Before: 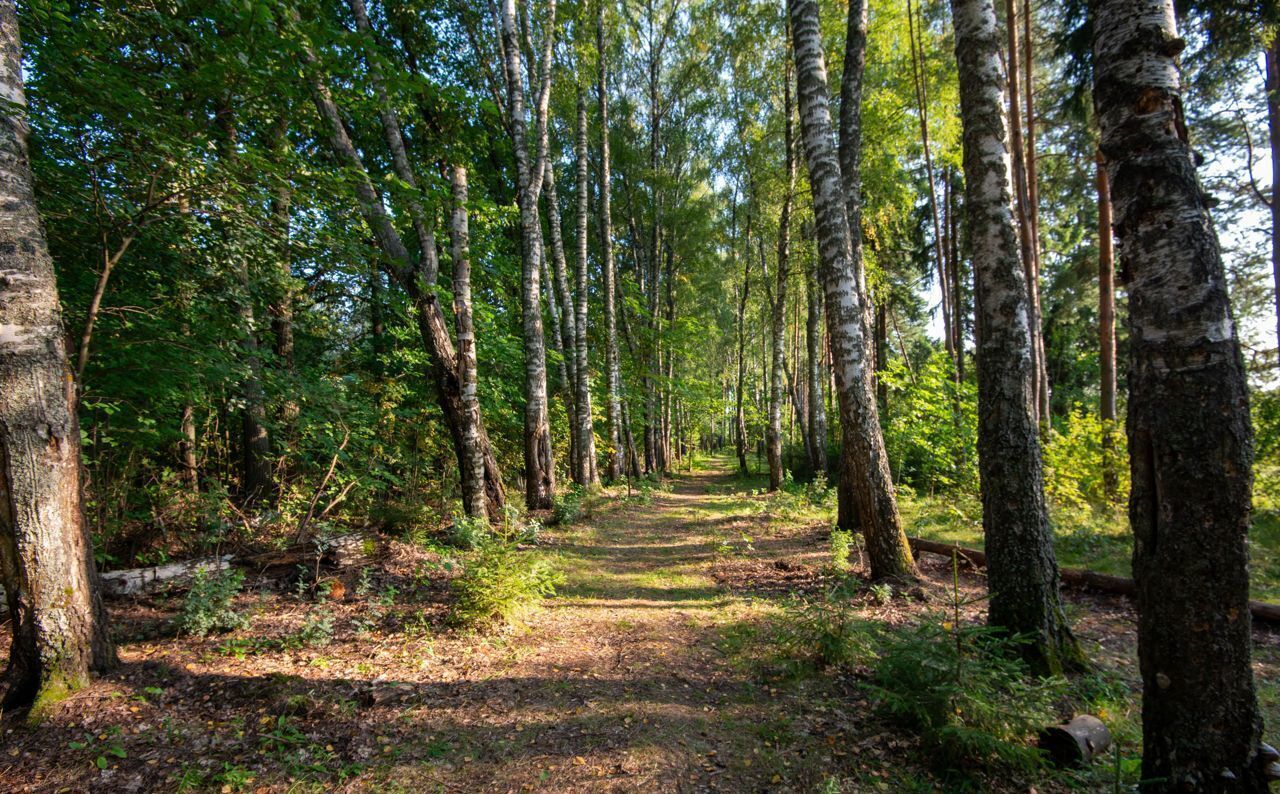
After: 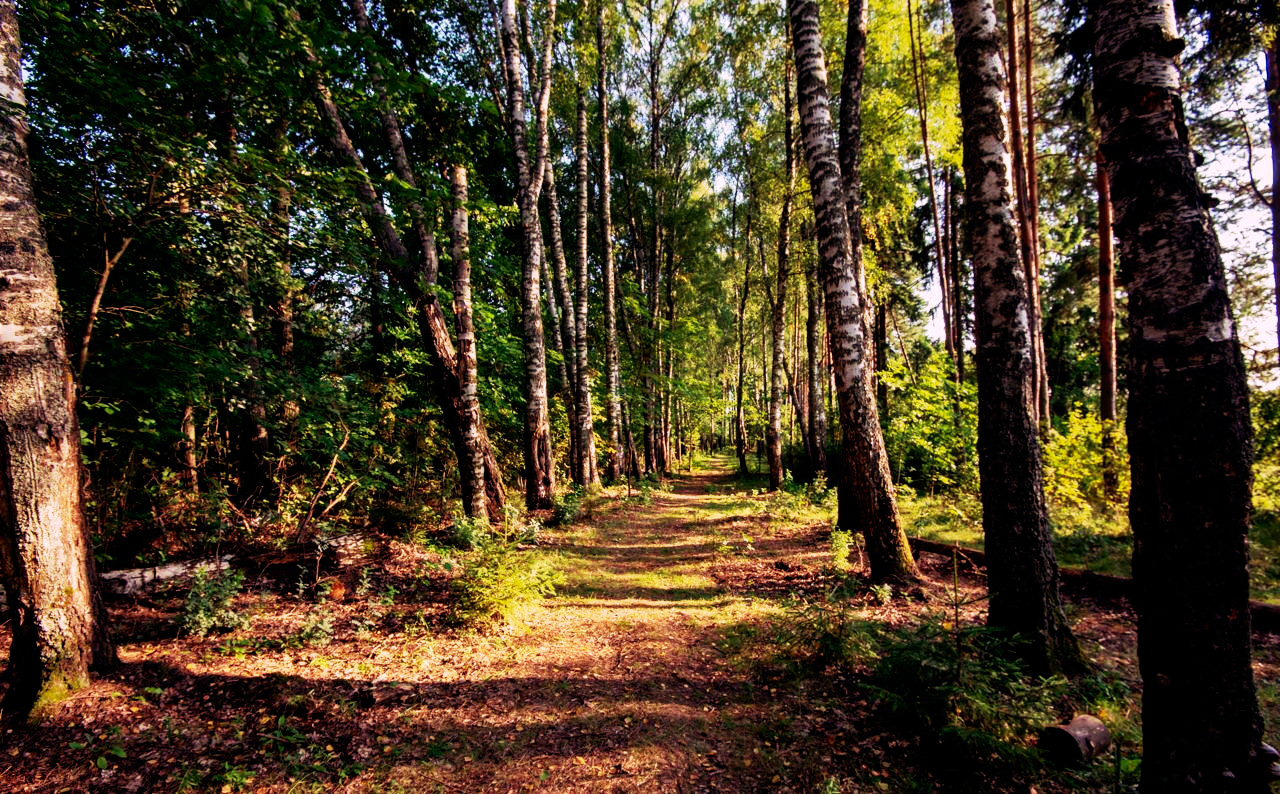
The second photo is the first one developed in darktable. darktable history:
tone curve: curves: ch0 [(0, 0) (0.003, 0.001) (0.011, 0.001) (0.025, 0.001) (0.044, 0.001) (0.069, 0.003) (0.1, 0.007) (0.136, 0.013) (0.177, 0.032) (0.224, 0.083) (0.277, 0.157) (0.335, 0.237) (0.399, 0.334) (0.468, 0.446) (0.543, 0.562) (0.623, 0.683) (0.709, 0.801) (0.801, 0.869) (0.898, 0.918) (1, 1)], preserve colors none
color look up table: target L [94.83, 86.96, 89.45, 77.78, 81.68, 69.3, 65.36, 66.53, 58.19, 56.72, 50.32, 46.53, 42.21, 24.54, 201.29, 72.63, 71.79, 65.15, 54.32, 55.5, 50.6, 44.03, 39.88, 31.89, 13.08, 88.07, 69.29, 67.98, 61.2, 54.42, 49.23, 49.15, 50.9, 44.88, 40.8, 44.38, 27.86, 29.75, 27.4, 16.02, 0.235, 98.83, 80.96, 77.59, 72.43, 65.7, 63.2, 46.84, 27.41], target a [1.158, -15.37, -6.387, -58.28, 5.039, -52.71, -43.85, -8.061, -20.6, -31.95, -32.01, -8.613, 5.578, -13.85, 0, 20.57, 16.01, 35.45, 39.66, 24.74, 53.86, 44.45, 39.12, 16.03, 18.02, 42.59, 33.57, 33.56, 66.04, 56.9, 18.37, 10.88, 56.5, 32.76, 43.39, 49.14, 24.6, 33.52, 34.28, 16.06, 2.131, 10.11, -45.07, -12.82, -28.02, -3.058, -25.17, 0.938, 0.802], target b [34.65, 74.72, 67.38, 26.21, 24.59, 49.43, 31.51, 47.68, 33.62, 13.67, 33.19, 7.338, 30.45, 10.36, -0.001, 42.84, 54.79, 16.45, 43.75, 20.88, 37.86, 14.02, 32.72, 13.23, 12.79, -24.21, -2.4, -56.14, -60.66, -7.533, -78.52, -25.85, -13.17, -3.53, -86.47, -40.76, -42.09, -27.64, -53.14, -11.04, -13.58, -7.377, -31.34, -5.167, -49.8, -57.44, -13.53, -37.76, -21.07], num patches 49
